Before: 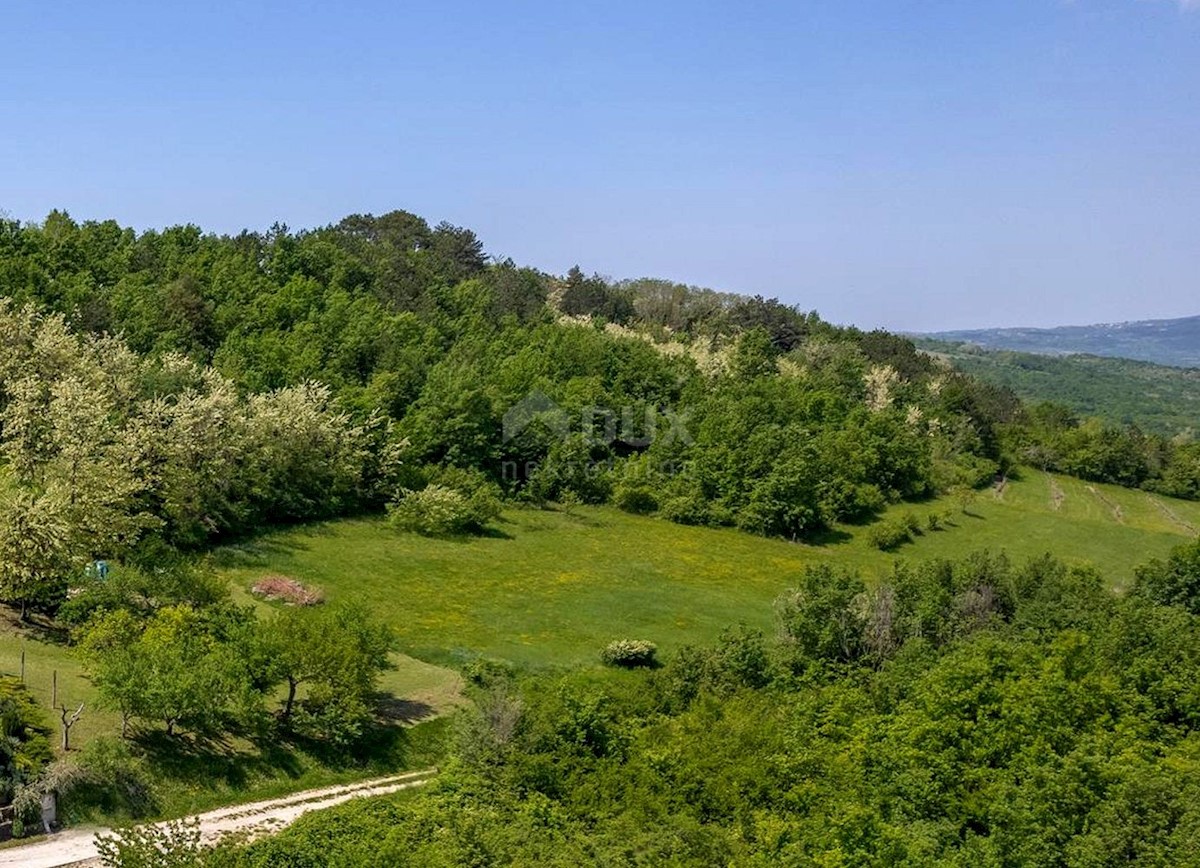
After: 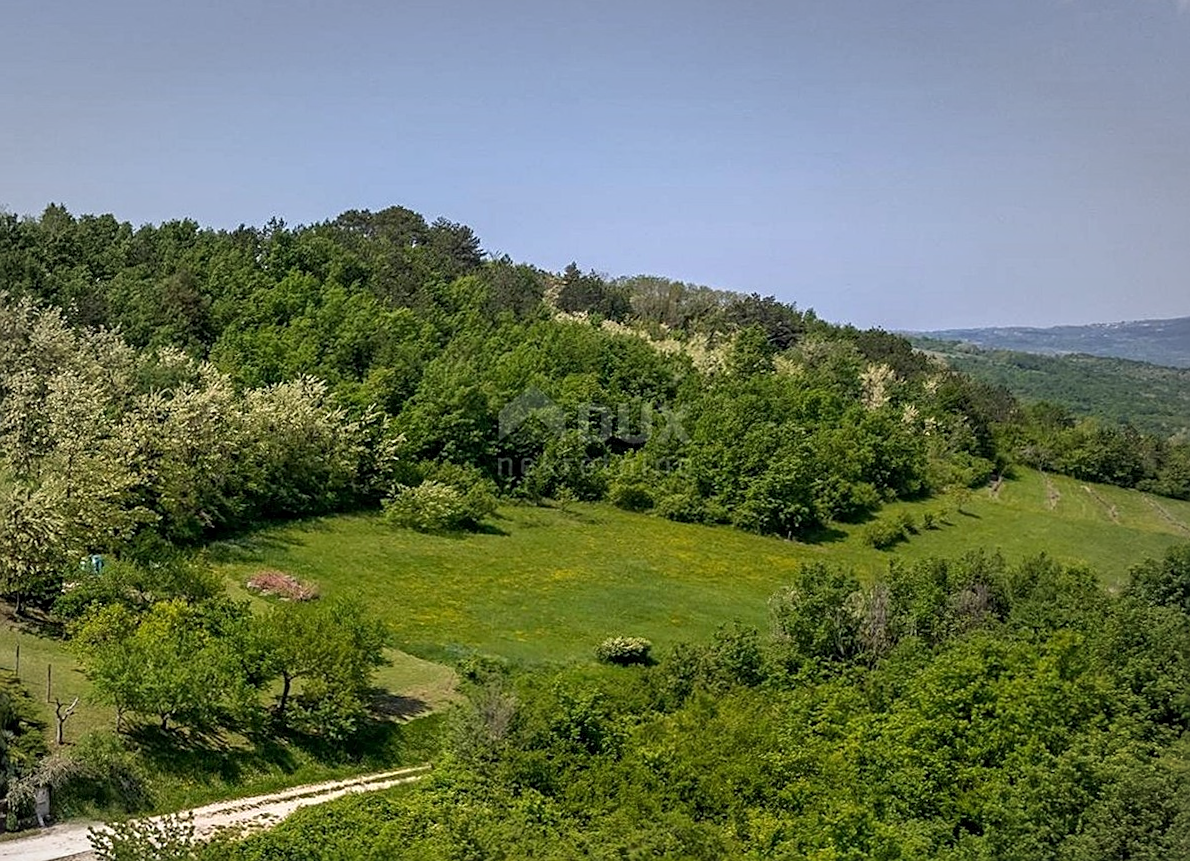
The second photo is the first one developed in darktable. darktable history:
crop and rotate: angle -0.328°
sharpen: on, module defaults
vignetting: fall-off start 81.01%, fall-off radius 62.33%, brightness -0.294, center (-0.024, 0.403), automatic ratio true, width/height ratio 1.423
